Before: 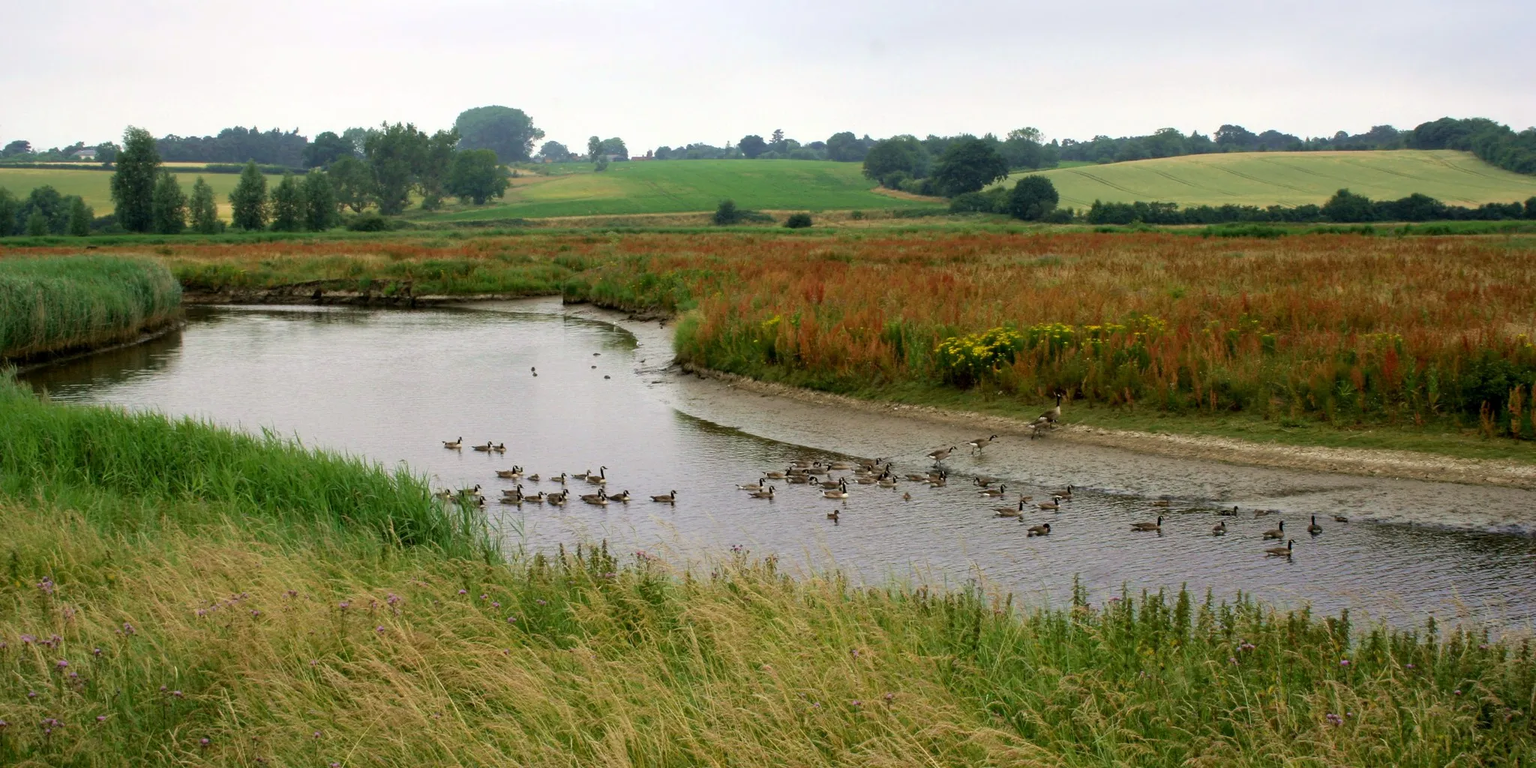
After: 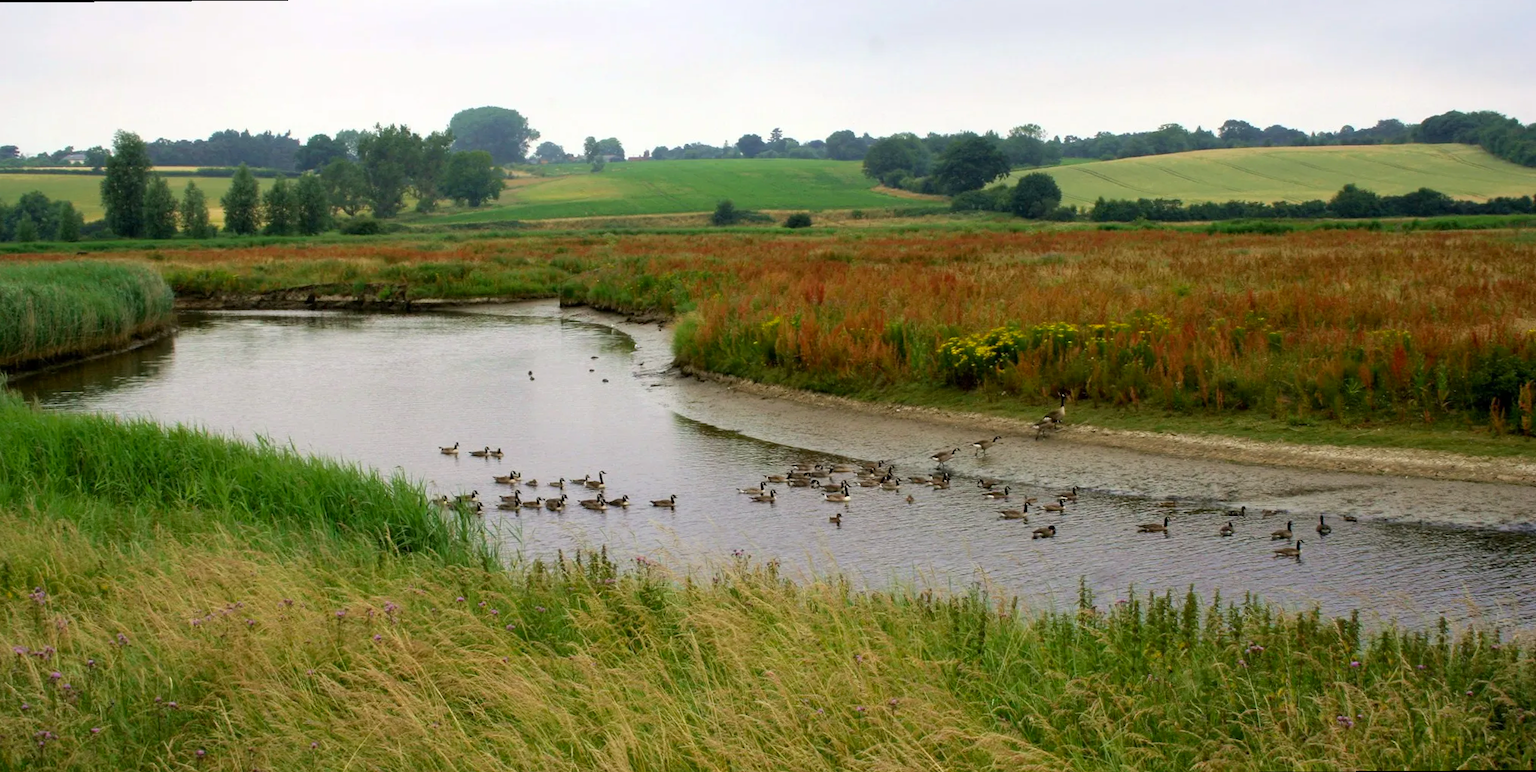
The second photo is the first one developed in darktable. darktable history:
color correction: saturation 1.11
rotate and perspective: rotation -0.45°, automatic cropping original format, crop left 0.008, crop right 0.992, crop top 0.012, crop bottom 0.988
